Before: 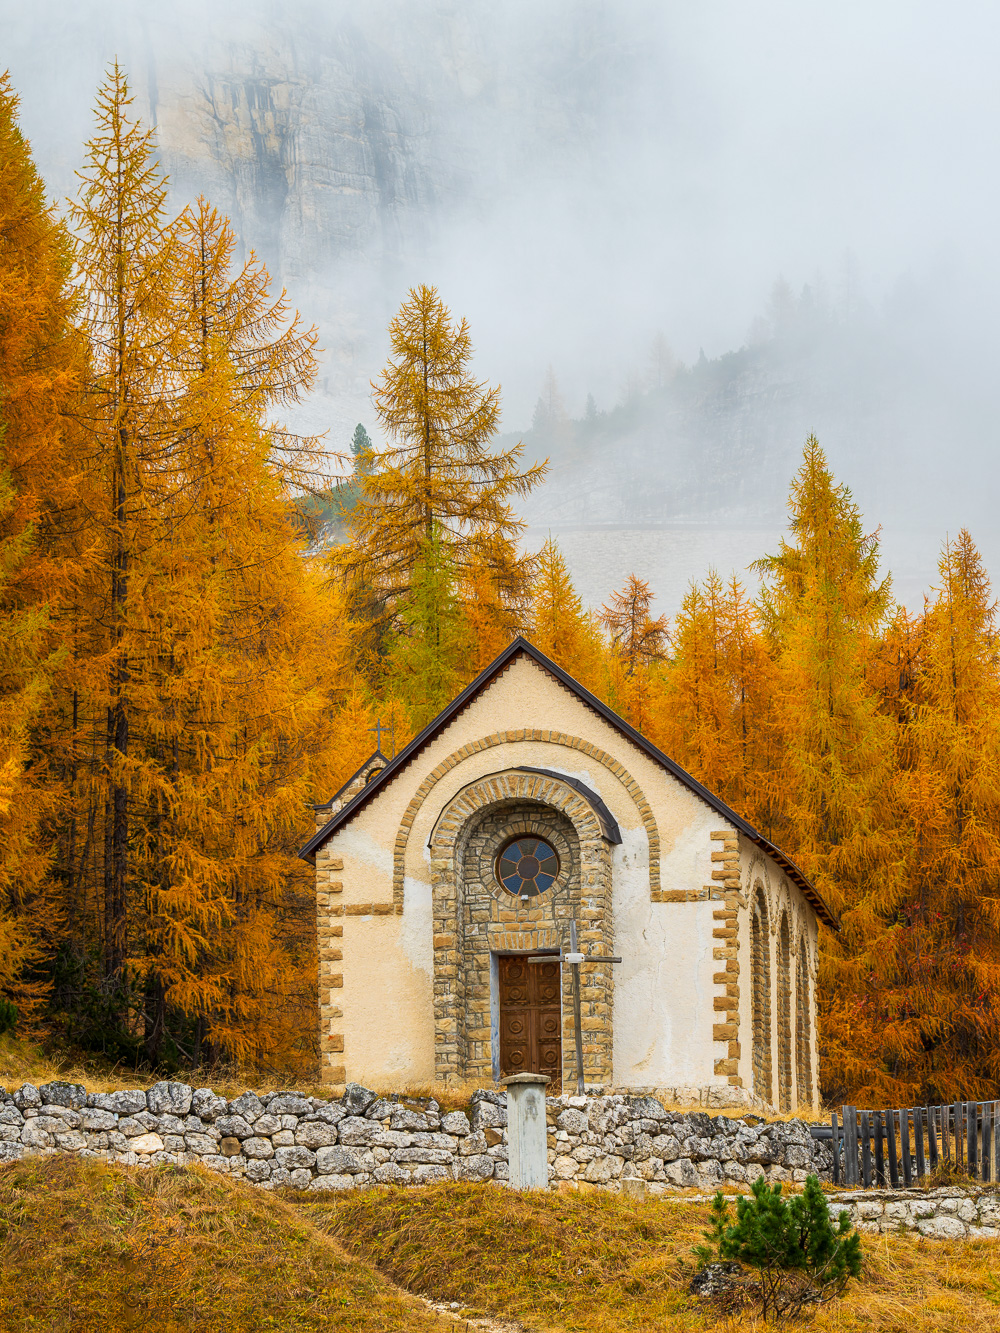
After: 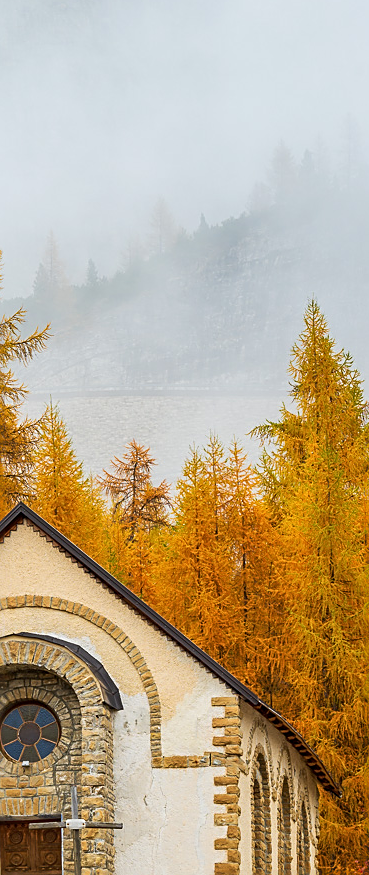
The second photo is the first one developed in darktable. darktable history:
bloom: size 9%, threshold 100%, strength 7%
crop and rotate: left 49.936%, top 10.094%, right 13.136%, bottom 24.256%
sharpen: on, module defaults
